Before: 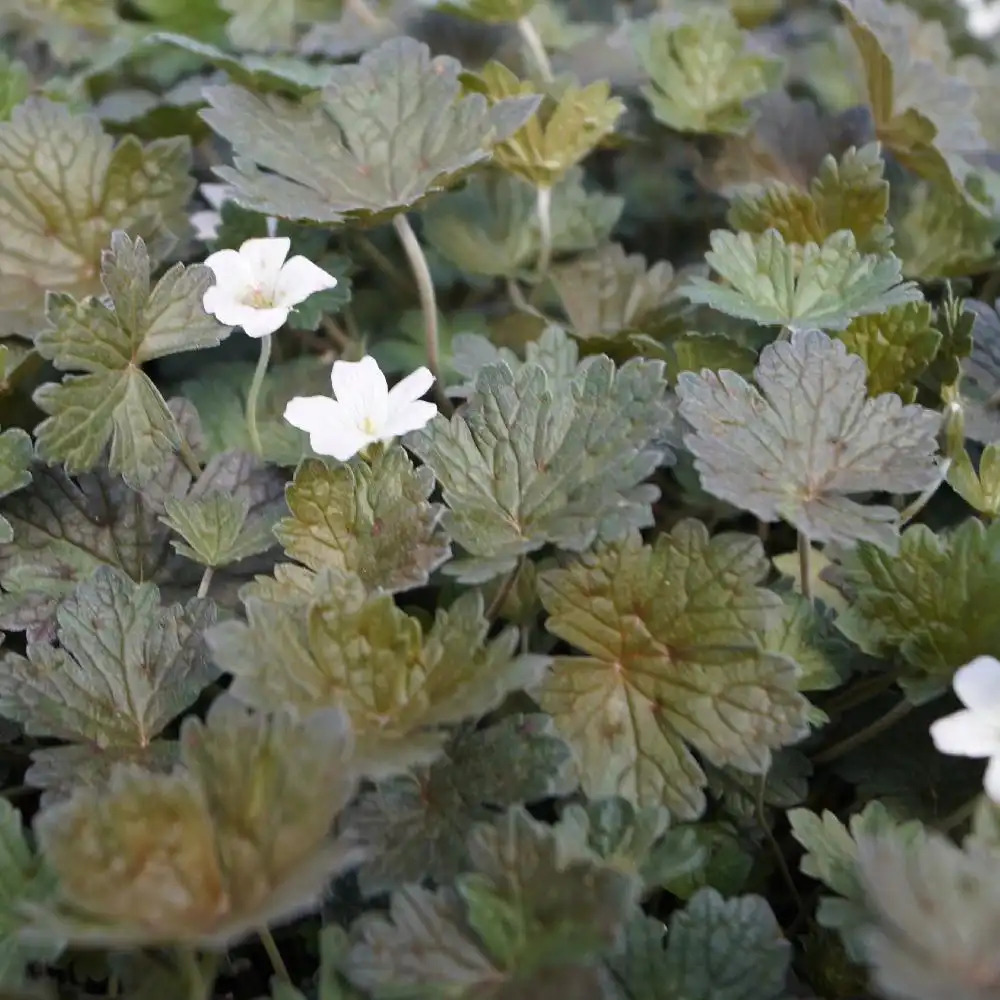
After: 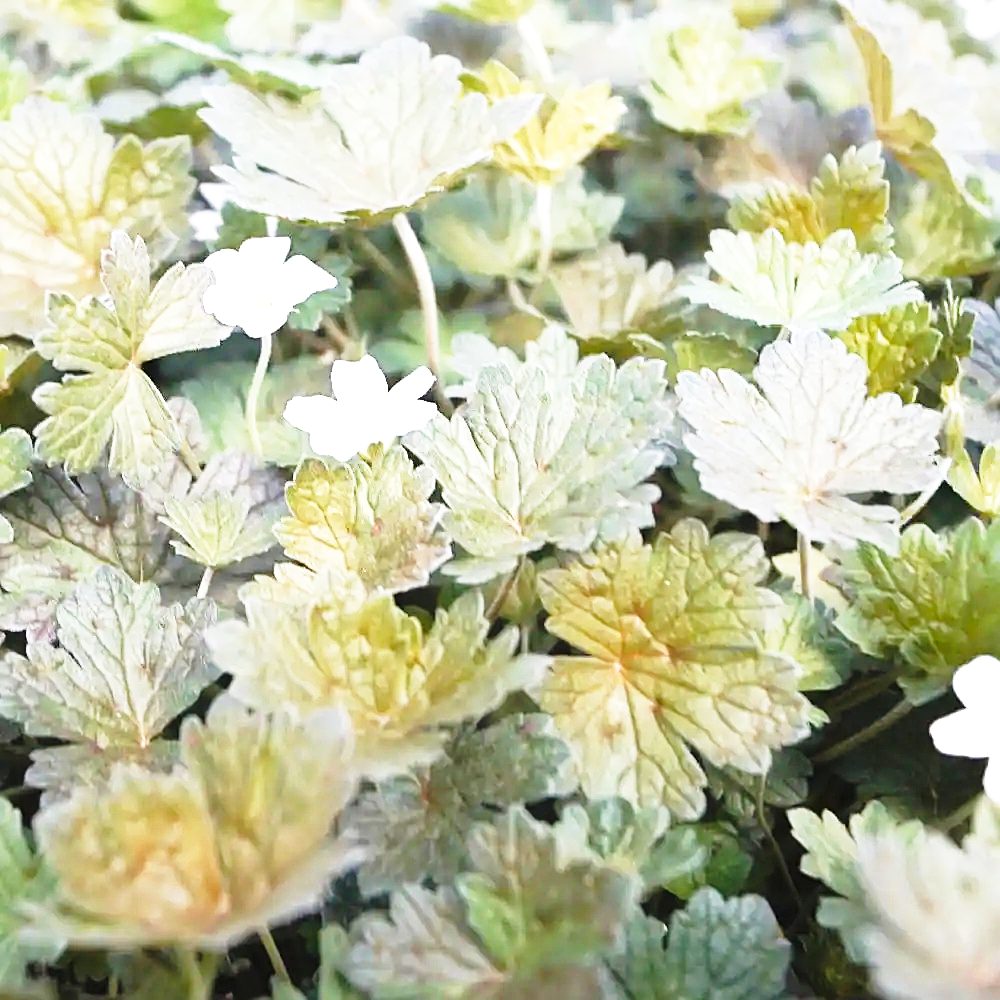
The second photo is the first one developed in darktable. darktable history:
contrast equalizer: octaves 7, y [[0.6 ×6], [0.55 ×6], [0 ×6], [0 ×6], [0 ×6]], mix -0.36
base curve: curves: ch0 [(0, 0) (0.026, 0.03) (0.109, 0.232) (0.351, 0.748) (0.669, 0.968) (1, 1)], preserve colors none
sharpen: on, module defaults
exposure: exposure 1 EV, compensate highlight preservation false
